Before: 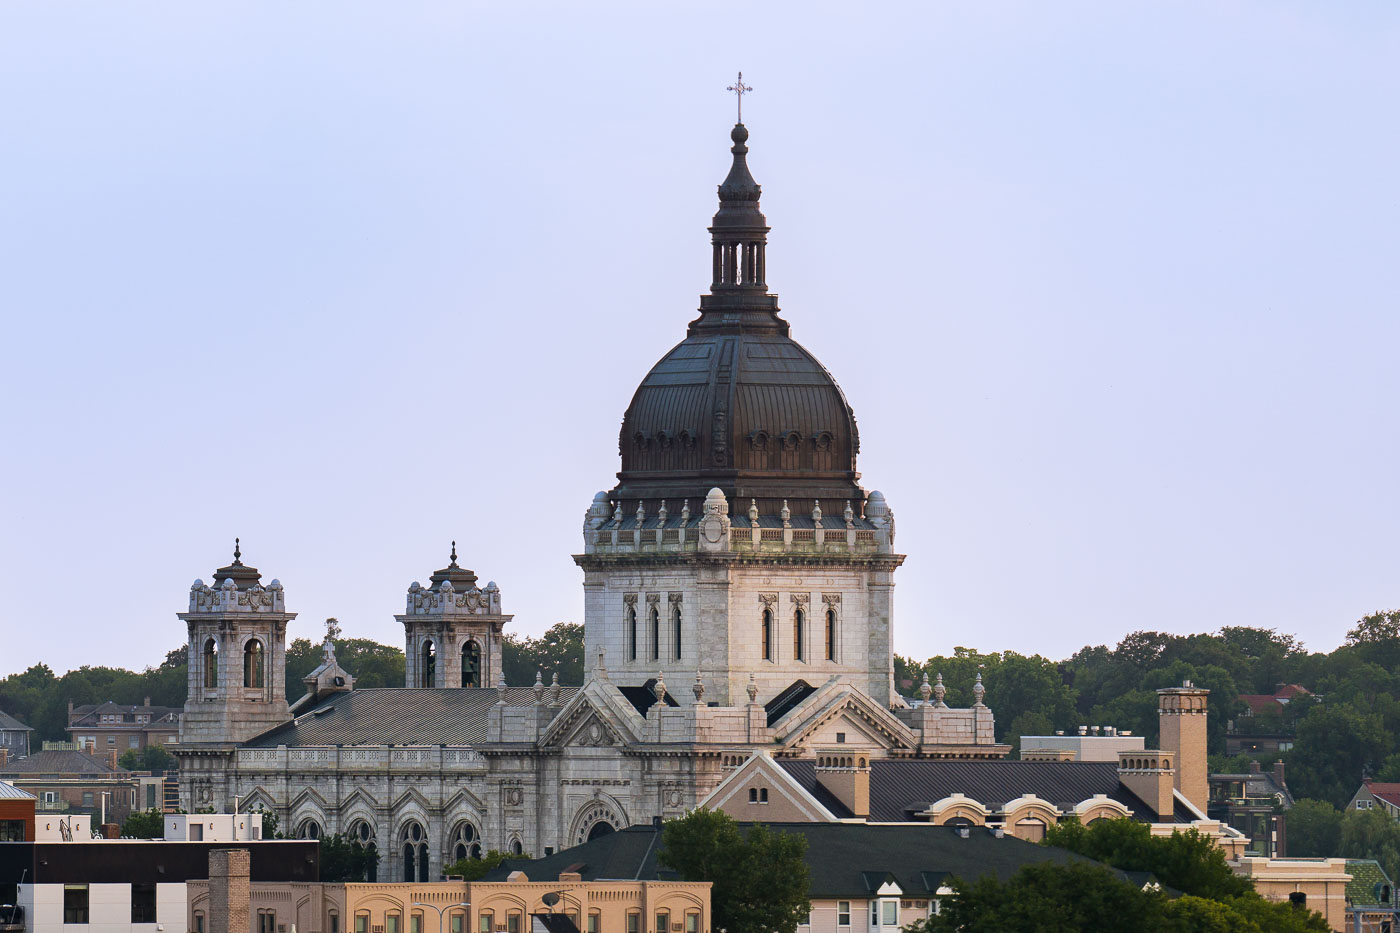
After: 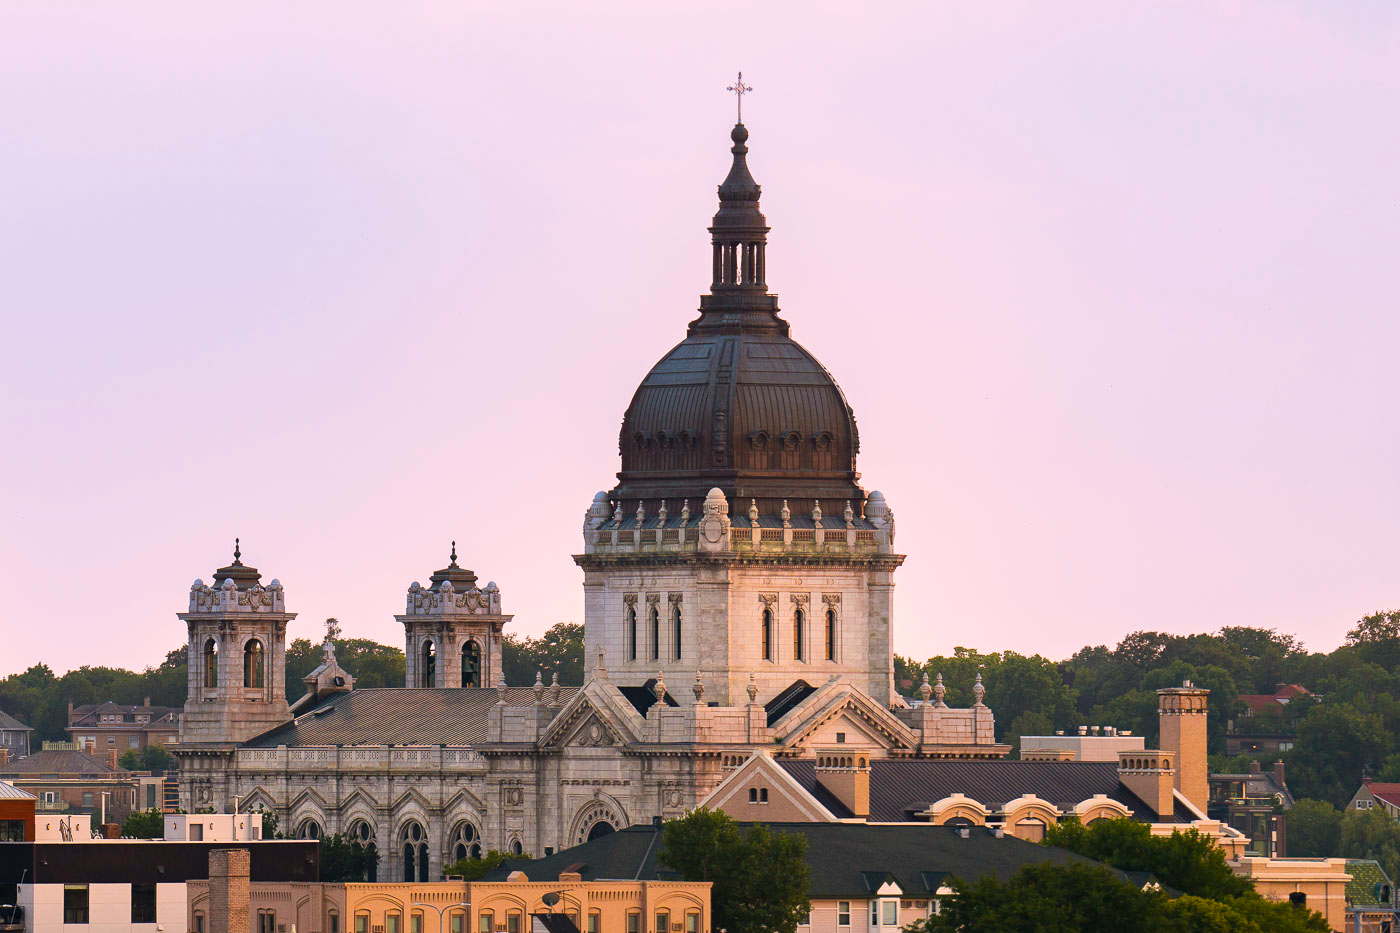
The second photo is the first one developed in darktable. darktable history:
color balance rgb: perceptual saturation grading › global saturation 20%, global vibrance 20%
white balance: red 1.127, blue 0.943
